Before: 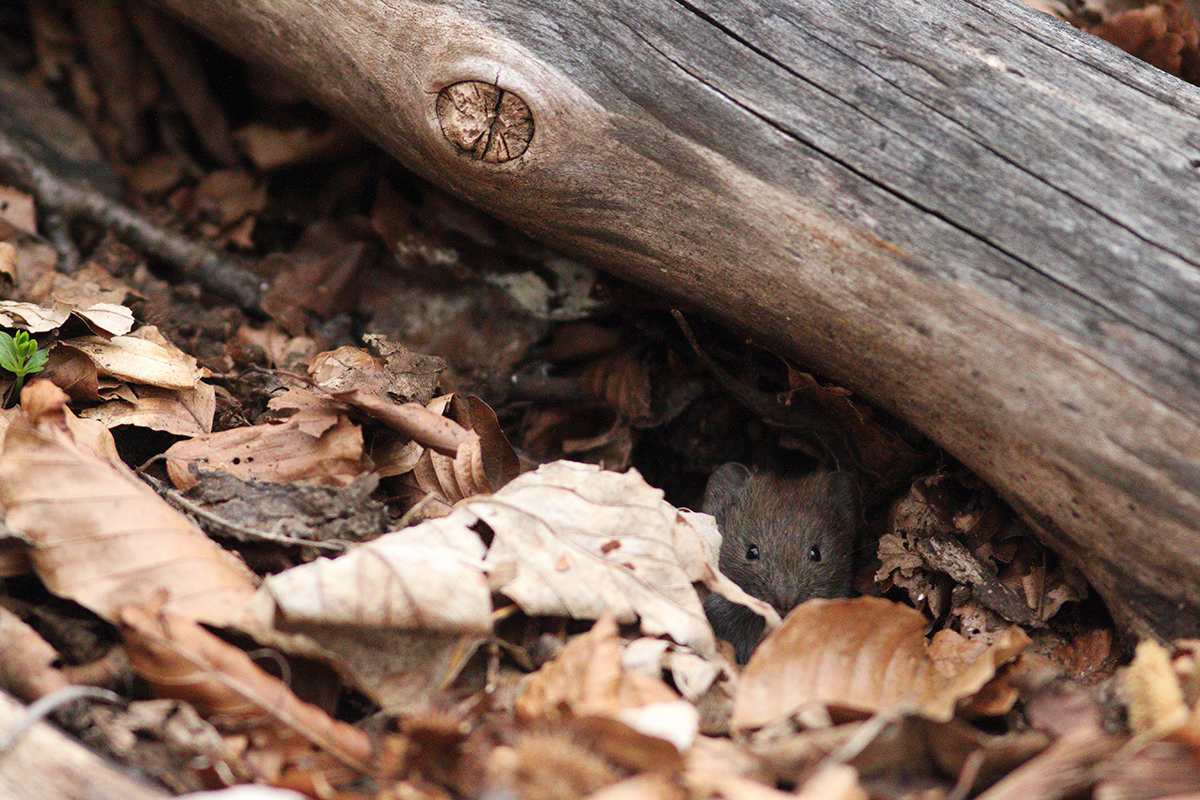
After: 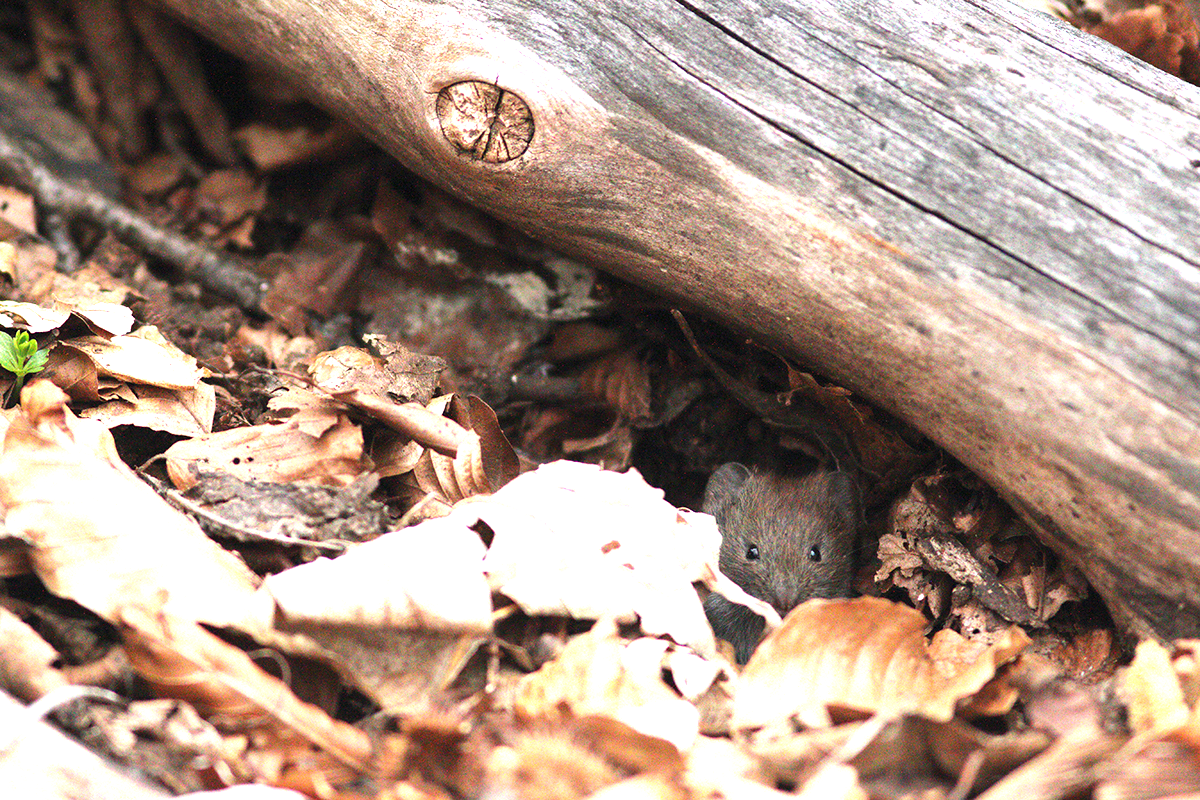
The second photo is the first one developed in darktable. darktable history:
exposure: black level correction 0, exposure 1.289 EV, compensate highlight preservation false
